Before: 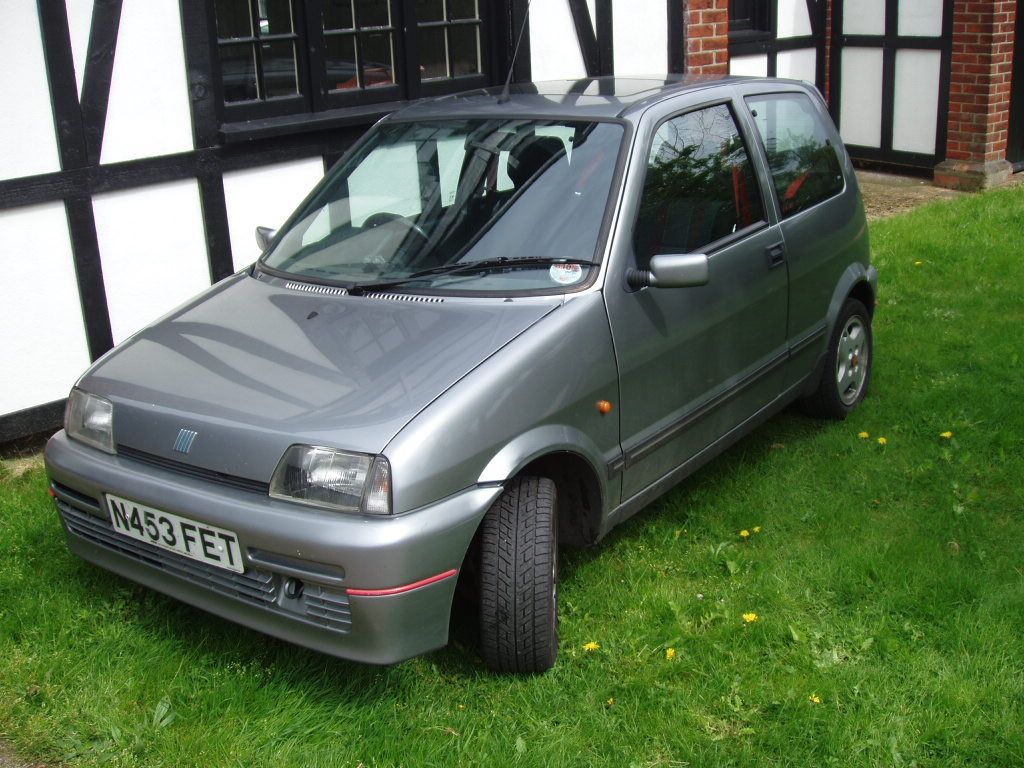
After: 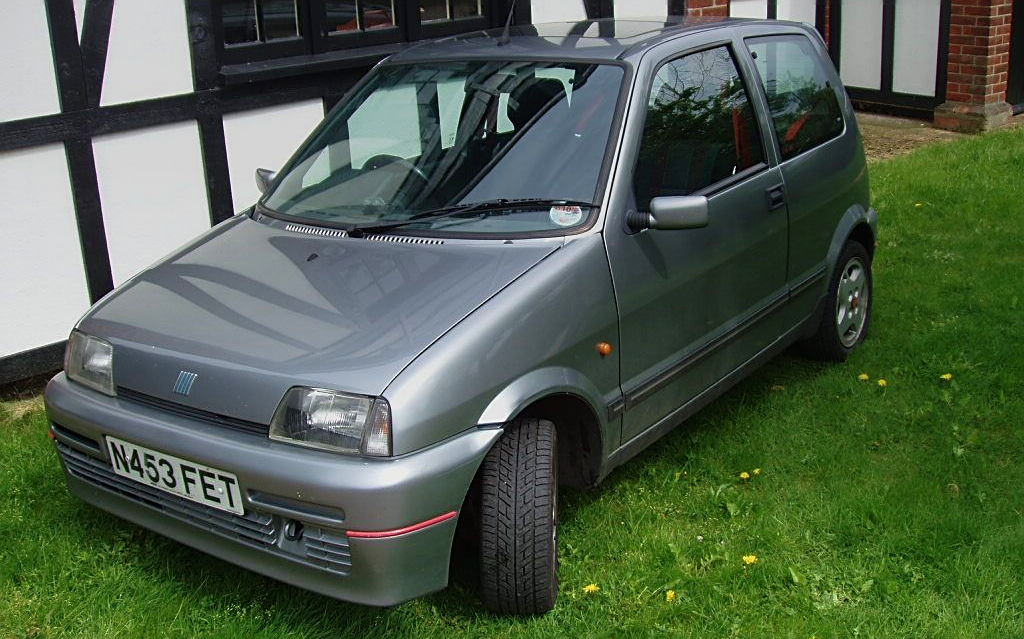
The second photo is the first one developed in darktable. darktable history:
crop: top 7.625%, bottom 8.027%
velvia: on, module defaults
sharpen: on, module defaults
color balance: contrast fulcrum 17.78%
graduated density: rotation 5.63°, offset 76.9
